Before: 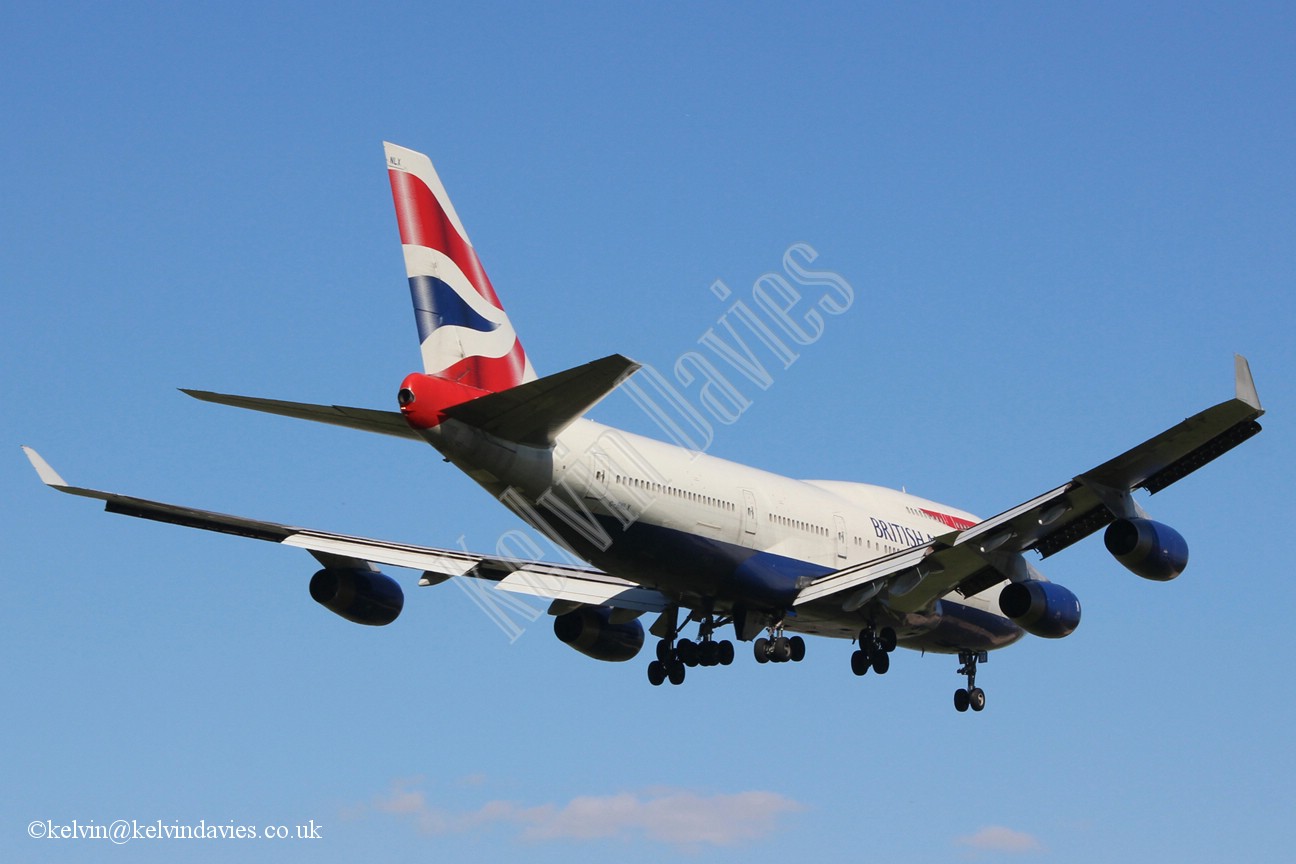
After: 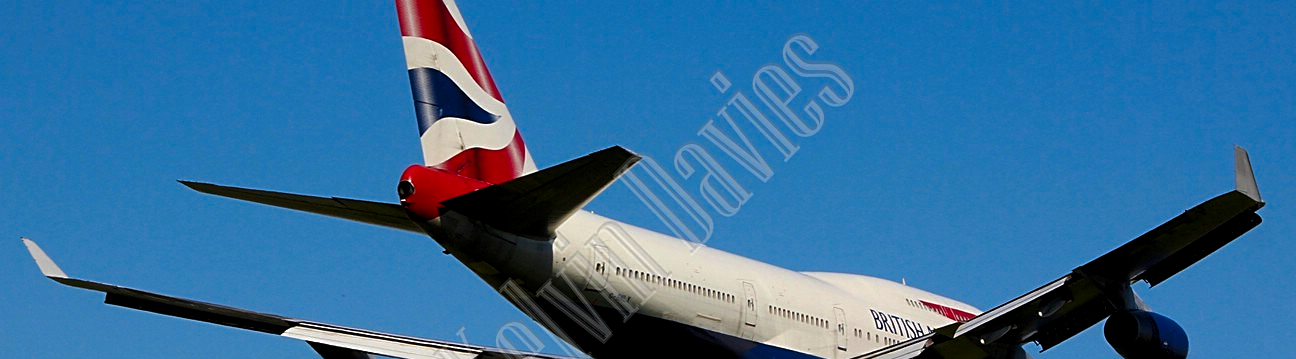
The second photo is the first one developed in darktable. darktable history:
contrast brightness saturation: brightness -0.252, saturation 0.198
color correction: highlights b* 0.048, saturation 1.06
levels: levels [0.031, 0.5, 0.969]
crop and rotate: top 24.178%, bottom 34.239%
color zones: curves: ch1 [(0, 0.708) (0.088, 0.648) (0.245, 0.187) (0.429, 0.326) (0.571, 0.498) (0.714, 0.5) (0.857, 0.5) (1, 0.708)], mix -137.12%
sharpen: on, module defaults
